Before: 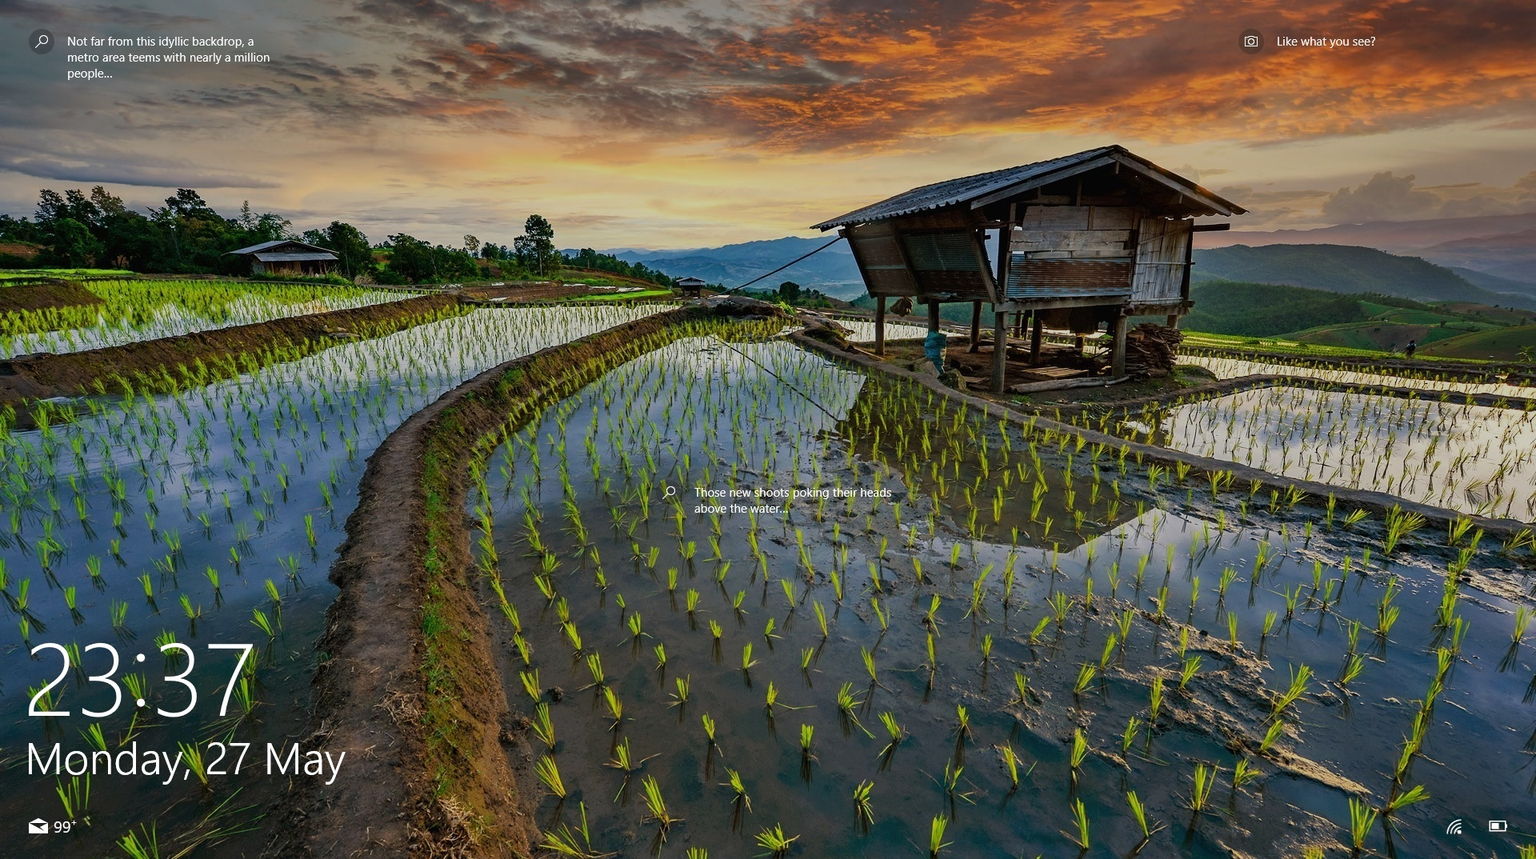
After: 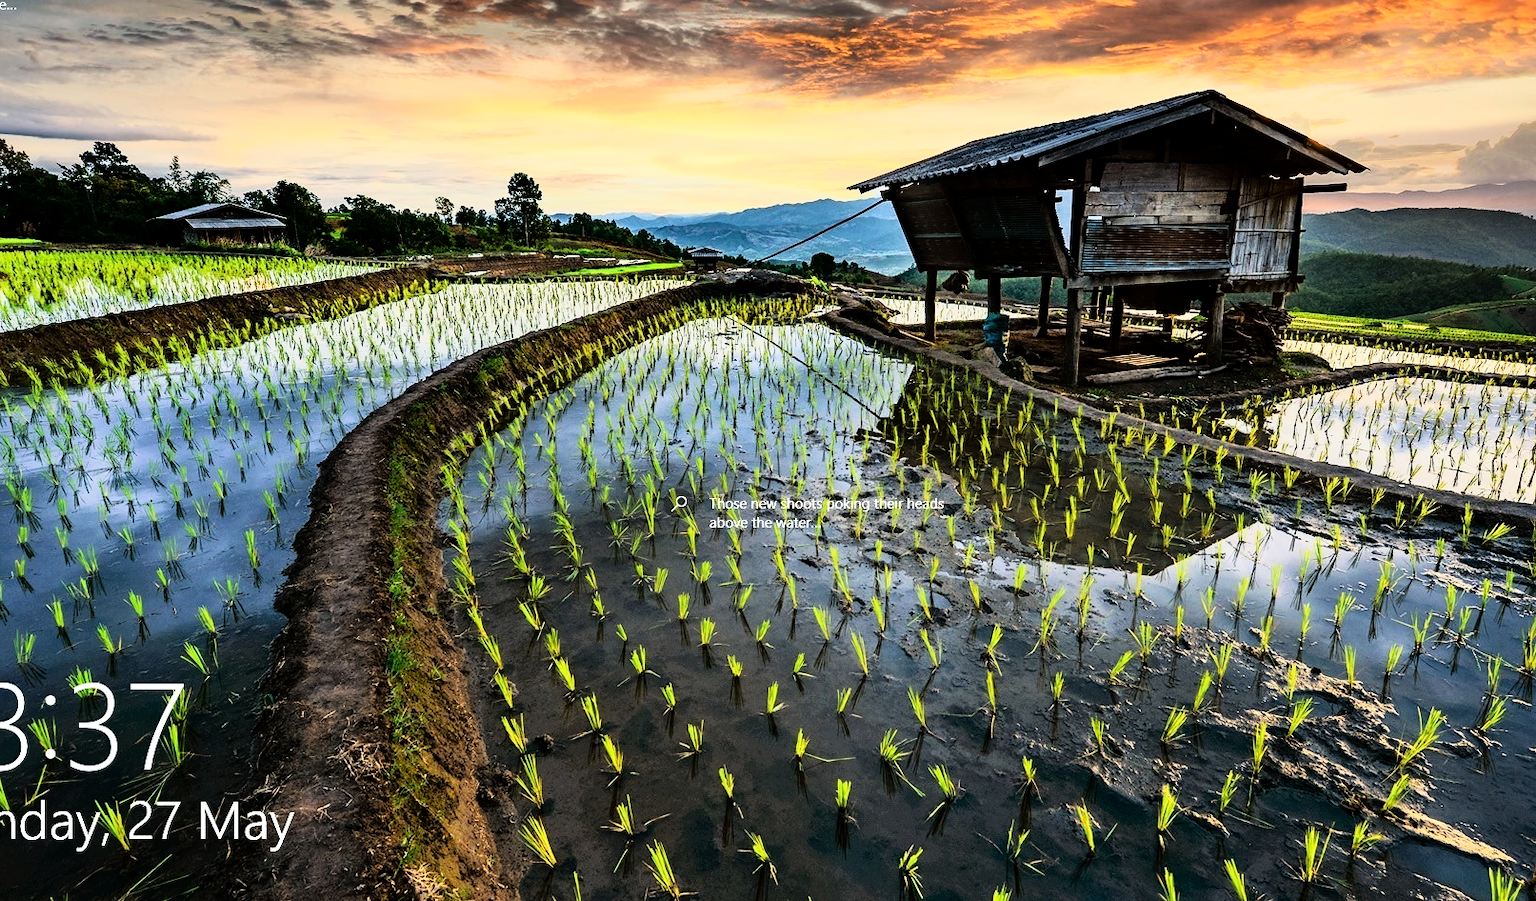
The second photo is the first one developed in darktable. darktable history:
rgb curve: curves: ch0 [(0, 0) (0.21, 0.15) (0.24, 0.21) (0.5, 0.75) (0.75, 0.96) (0.89, 0.99) (1, 1)]; ch1 [(0, 0.02) (0.21, 0.13) (0.25, 0.2) (0.5, 0.67) (0.75, 0.9) (0.89, 0.97) (1, 1)]; ch2 [(0, 0.02) (0.21, 0.13) (0.25, 0.2) (0.5, 0.67) (0.75, 0.9) (0.89, 0.97) (1, 1)], compensate middle gray true
exposure: black level correction 0.002, exposure -0.1 EV, compensate highlight preservation false
crop: left 6.446%, top 8.188%, right 9.538%, bottom 3.548%
